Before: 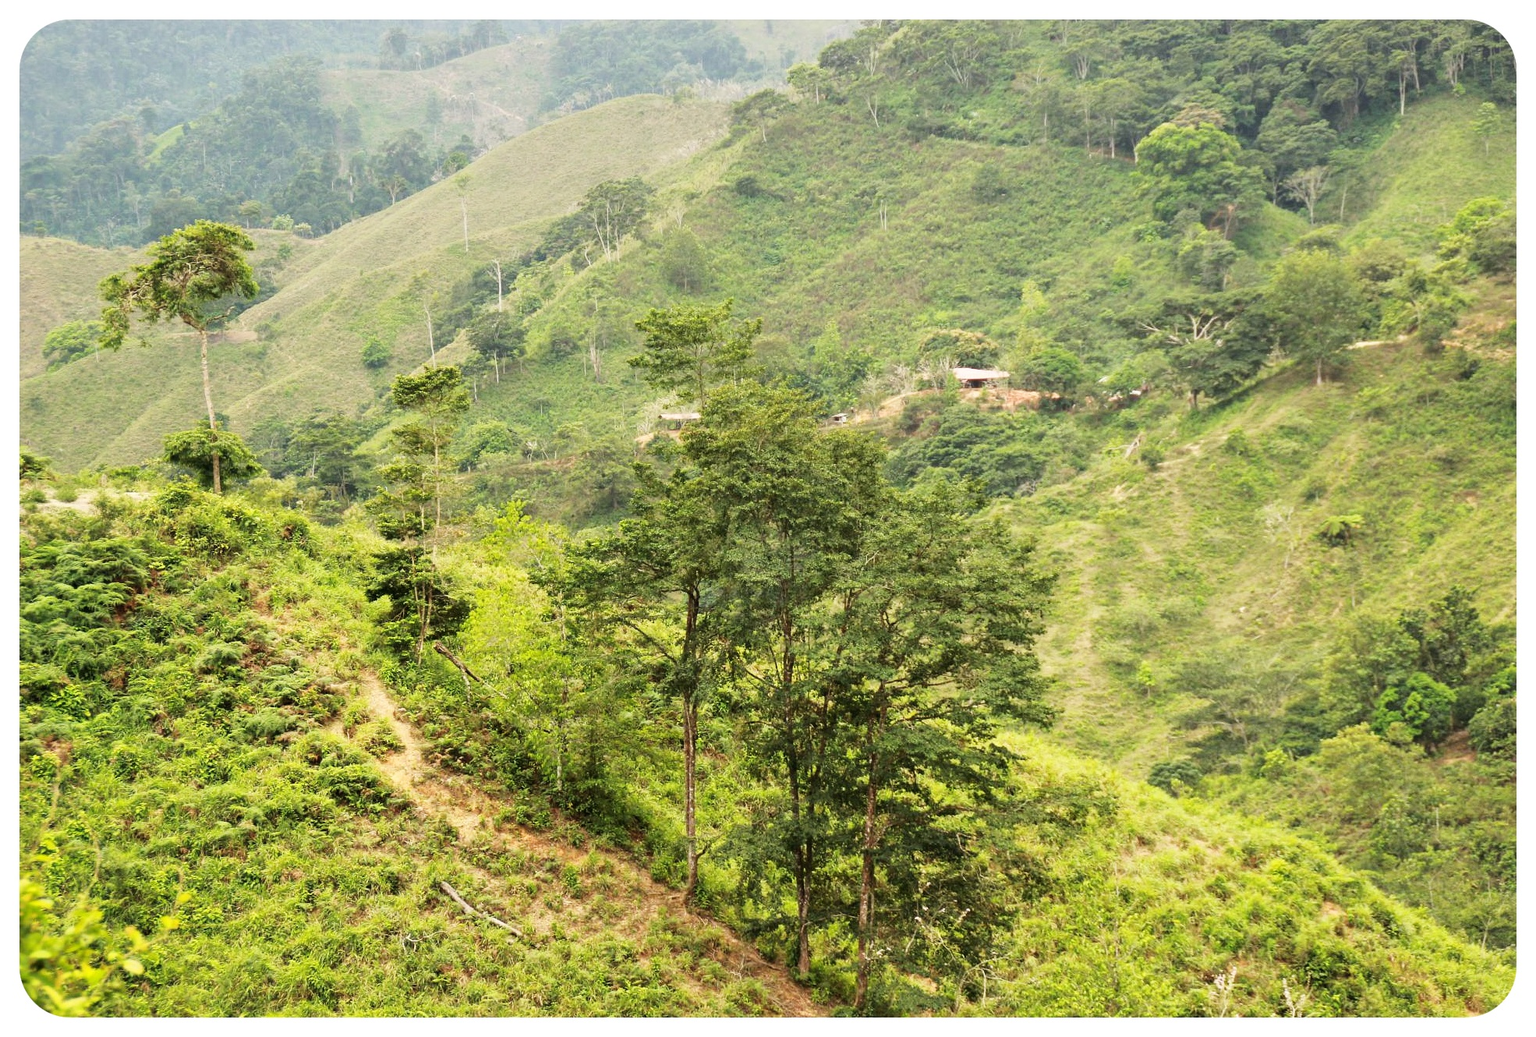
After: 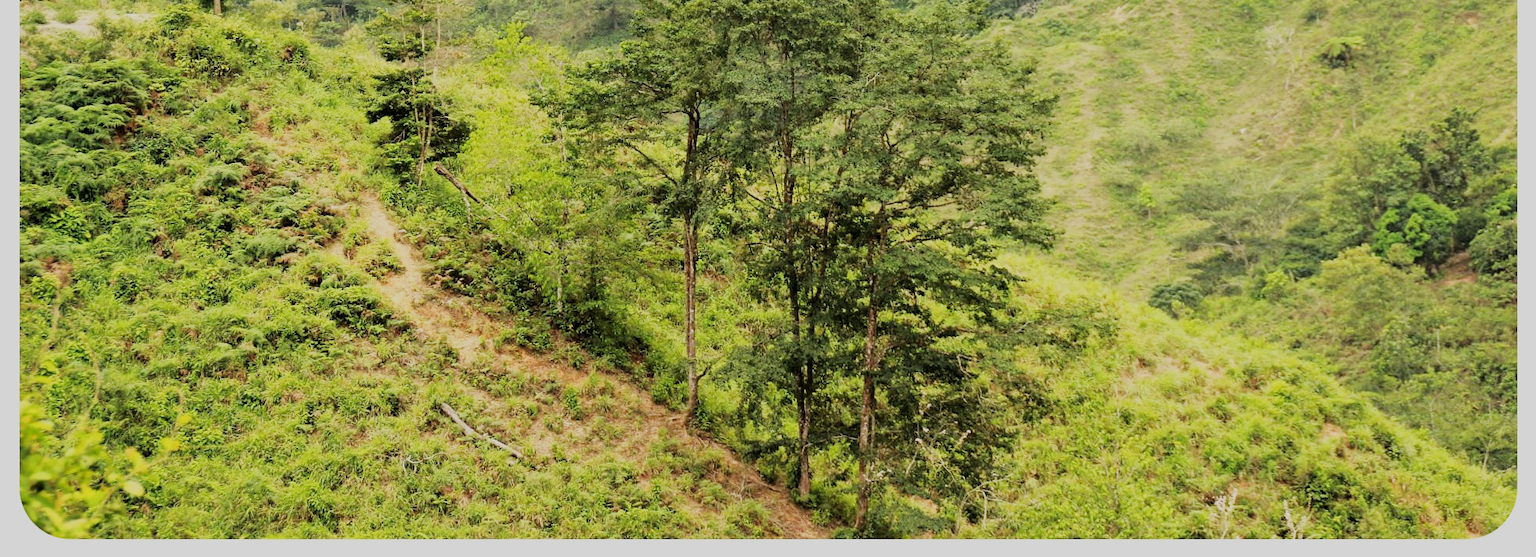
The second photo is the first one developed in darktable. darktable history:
filmic rgb: black relative exposure -7.65 EV, white relative exposure 4.56 EV, hardness 3.61
crop and rotate: top 46.237%
